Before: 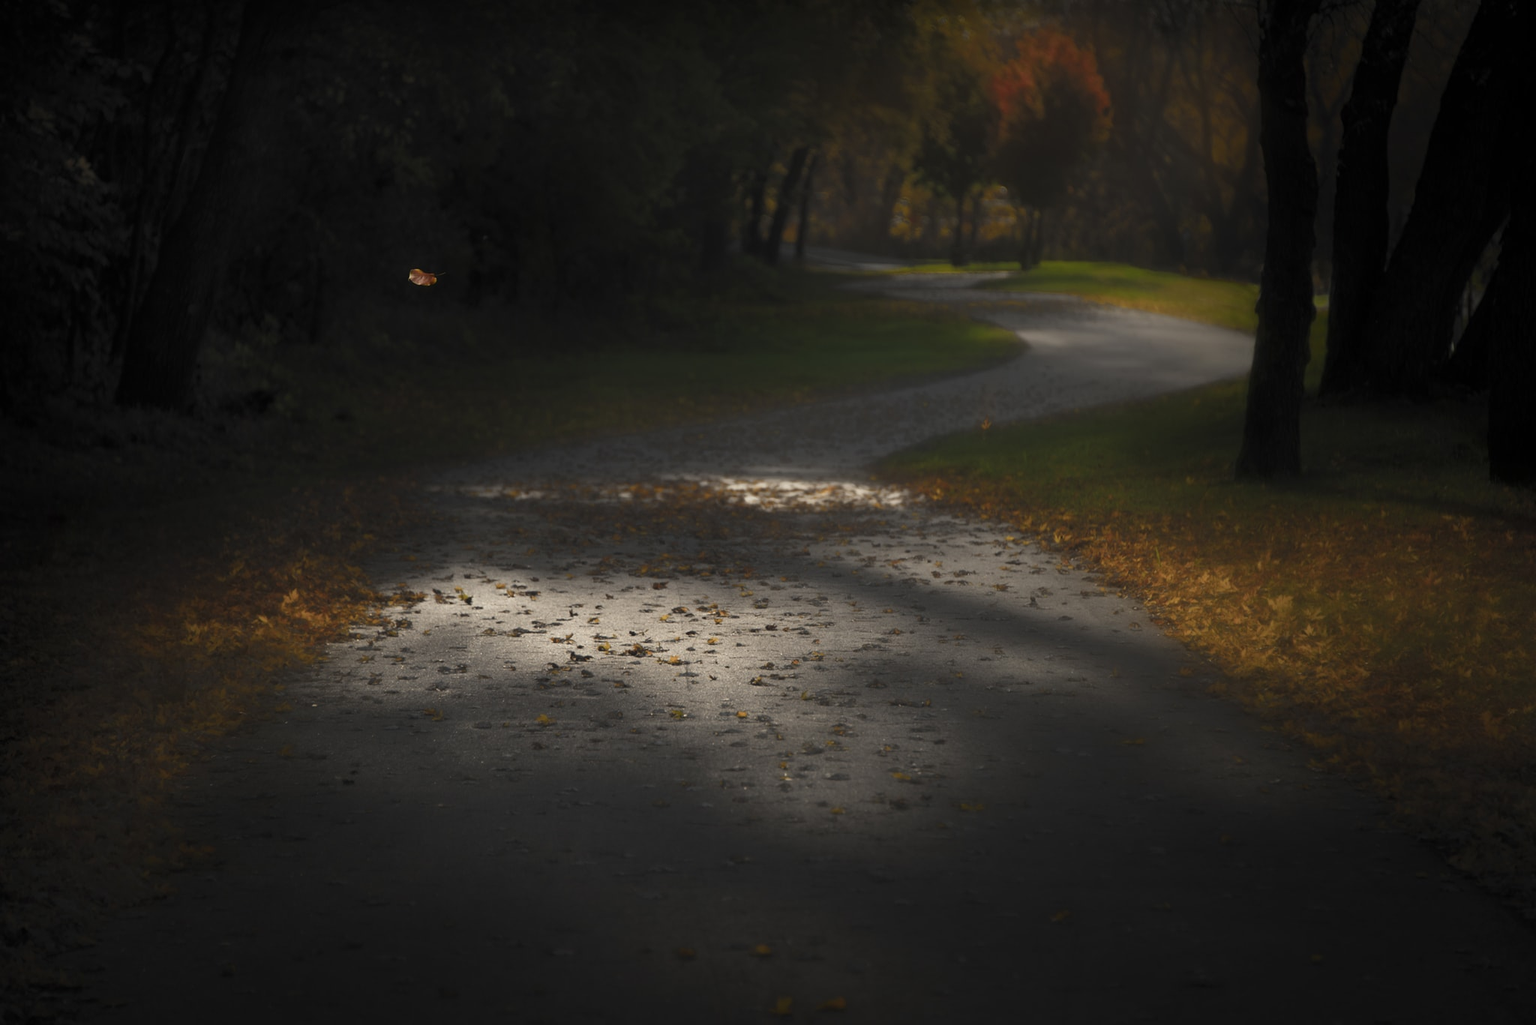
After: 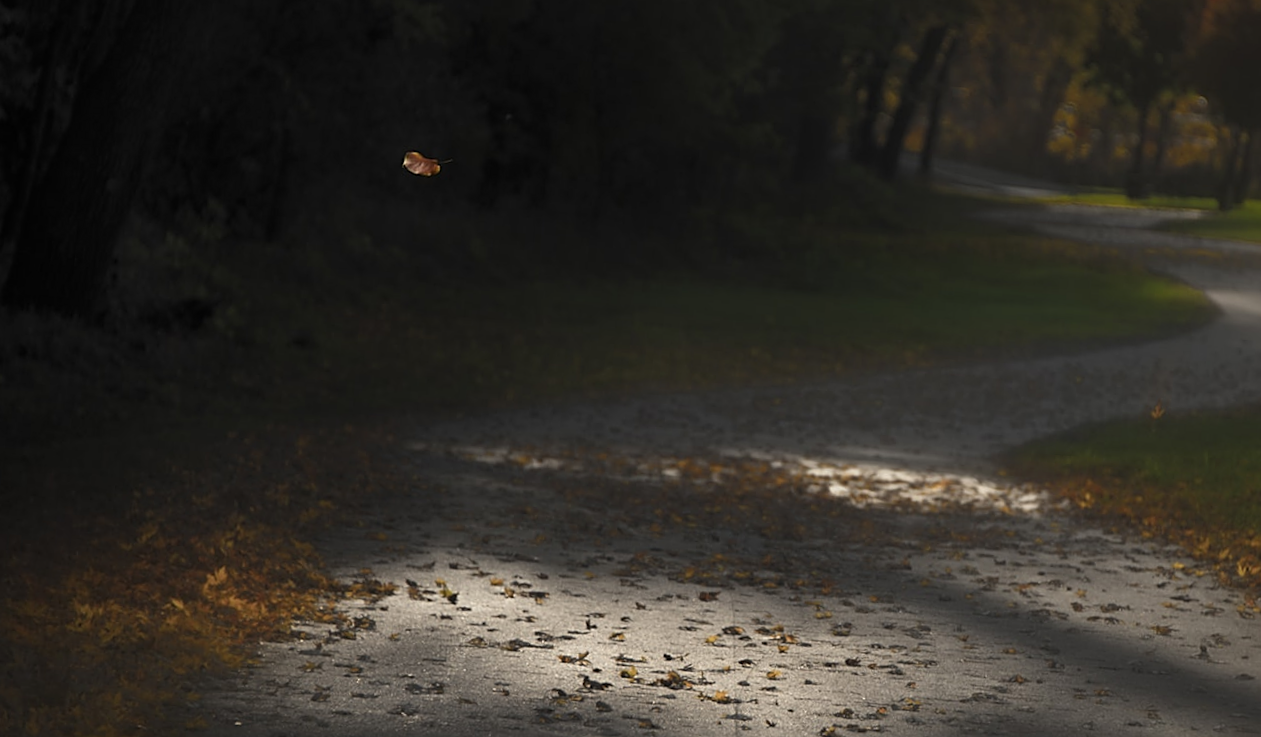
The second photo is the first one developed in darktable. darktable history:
exposure: exposure 0.15 EV, compensate highlight preservation false
levels: levels [0, 0.51, 1]
crop and rotate: angle -4.99°, left 2.122%, top 6.945%, right 27.566%, bottom 30.519%
sharpen: amount 0.478
rotate and perspective: rotation -1°, crop left 0.011, crop right 0.989, crop top 0.025, crop bottom 0.975
